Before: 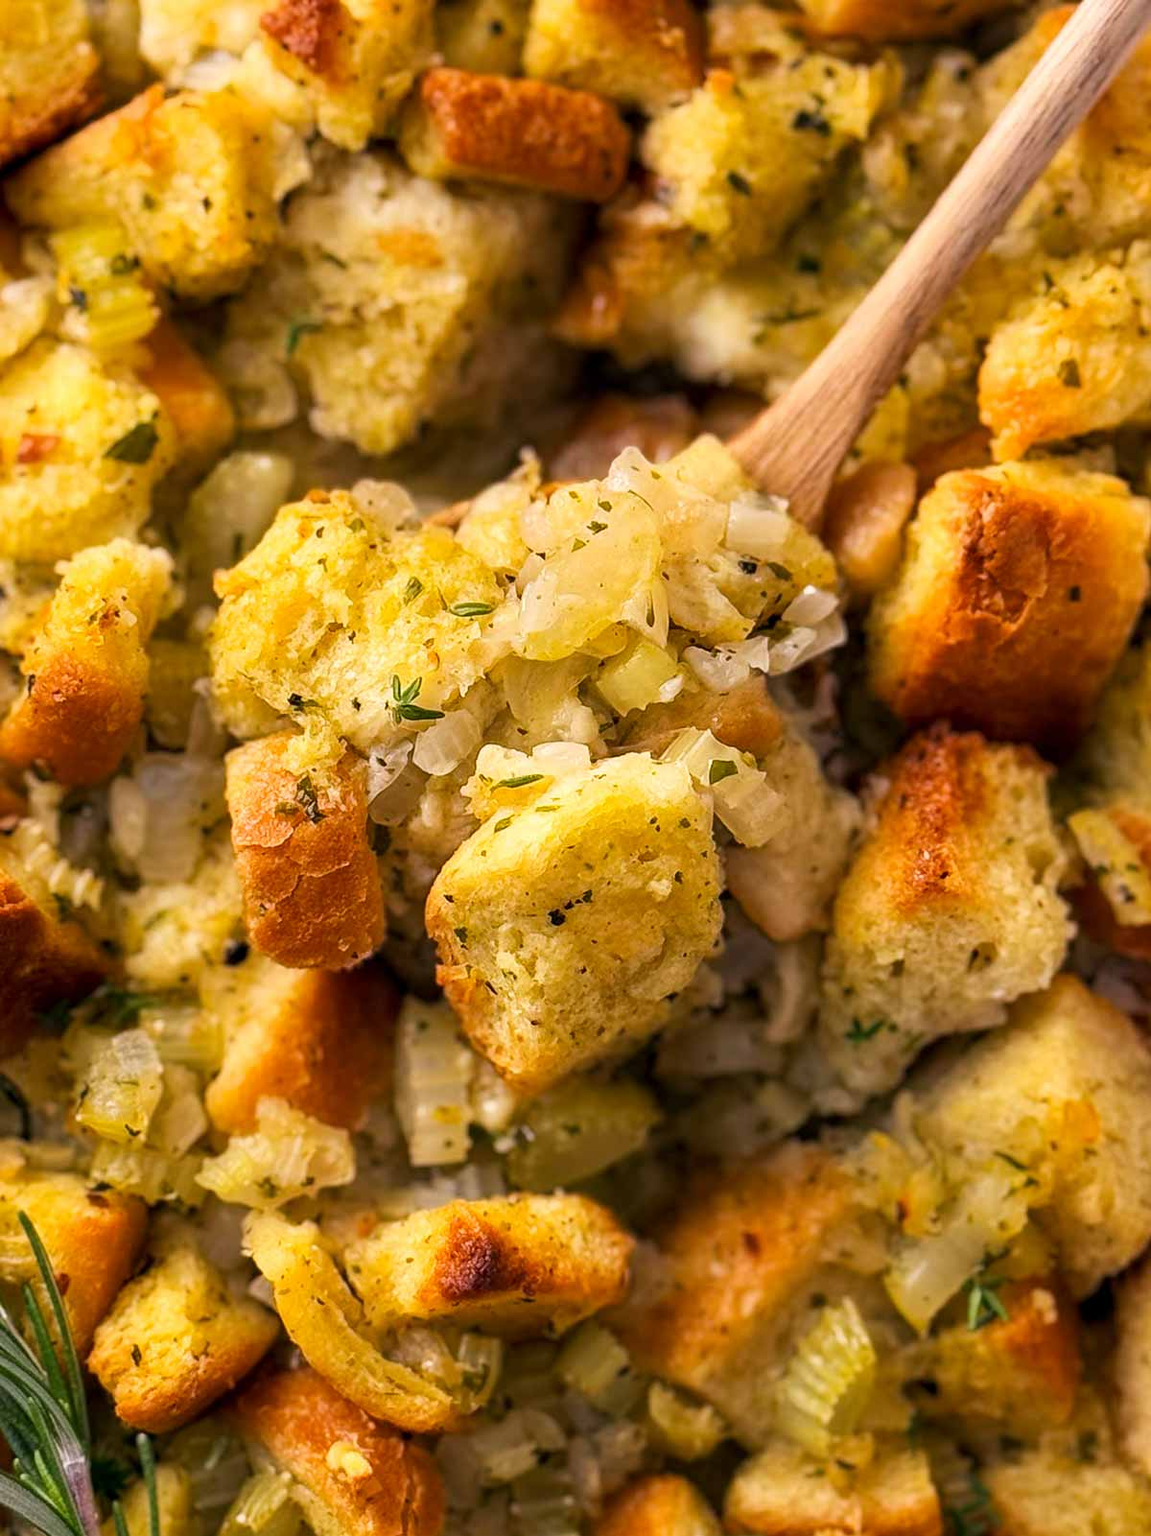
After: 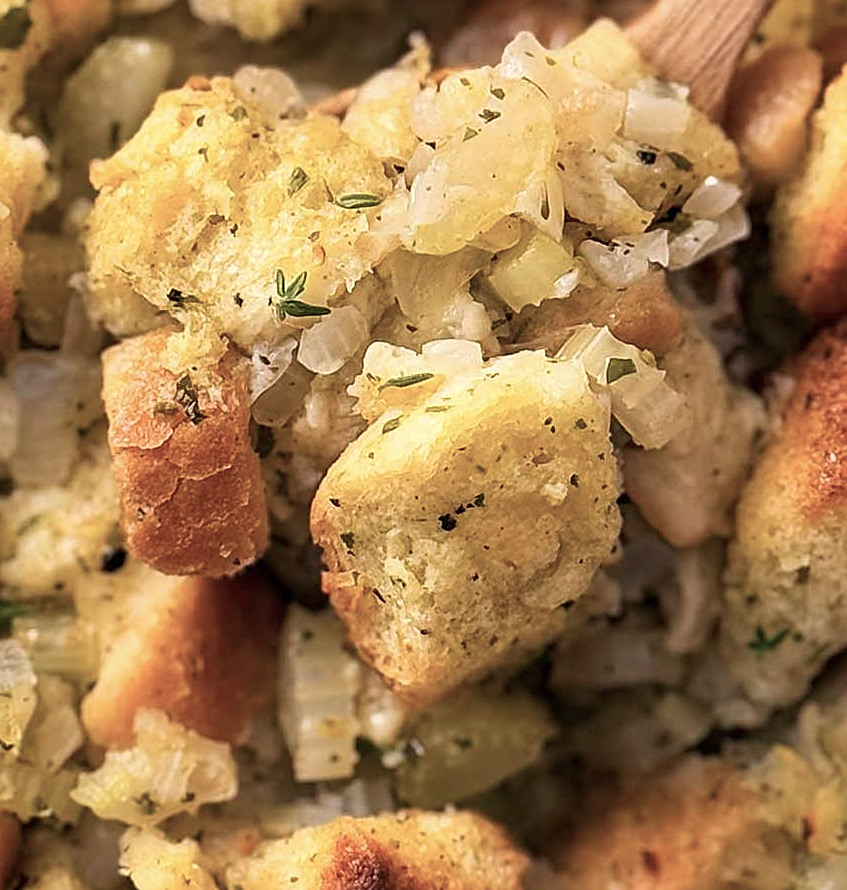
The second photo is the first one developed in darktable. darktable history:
color balance rgb: perceptual saturation grading › global saturation -27.017%
sharpen: on, module defaults
crop: left 11.097%, top 27.129%, right 18.297%, bottom 17.262%
exposure: compensate exposure bias true, compensate highlight preservation false
